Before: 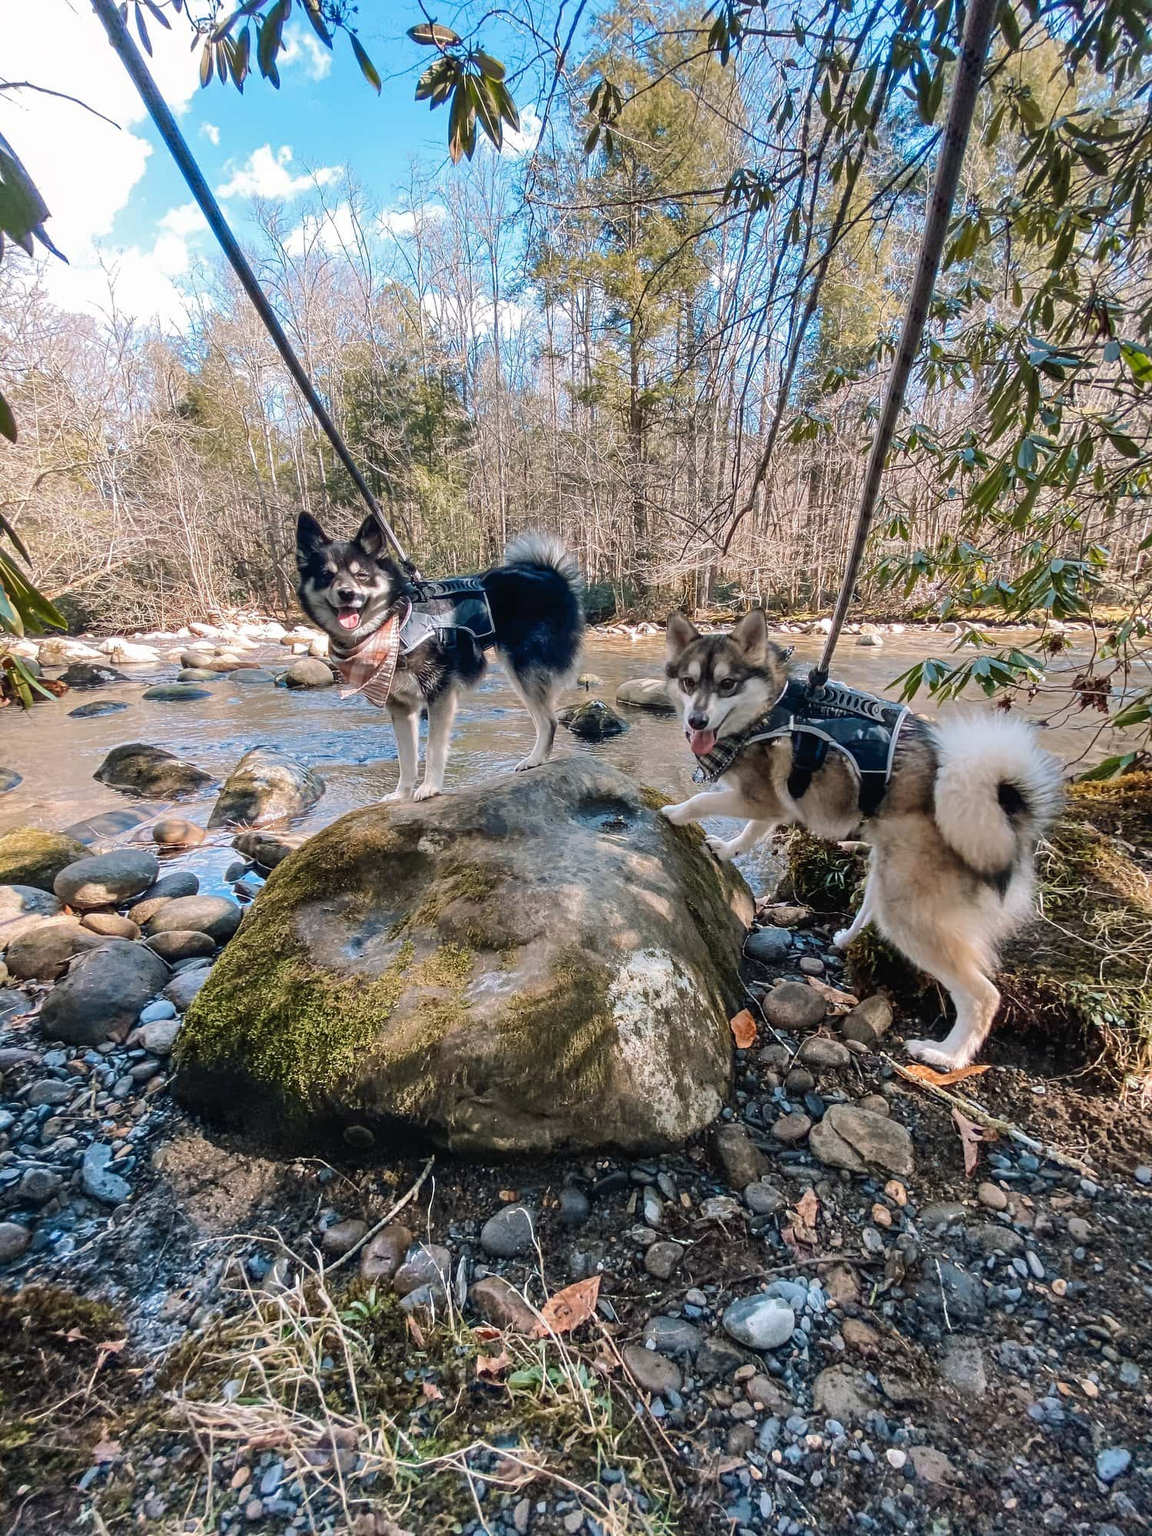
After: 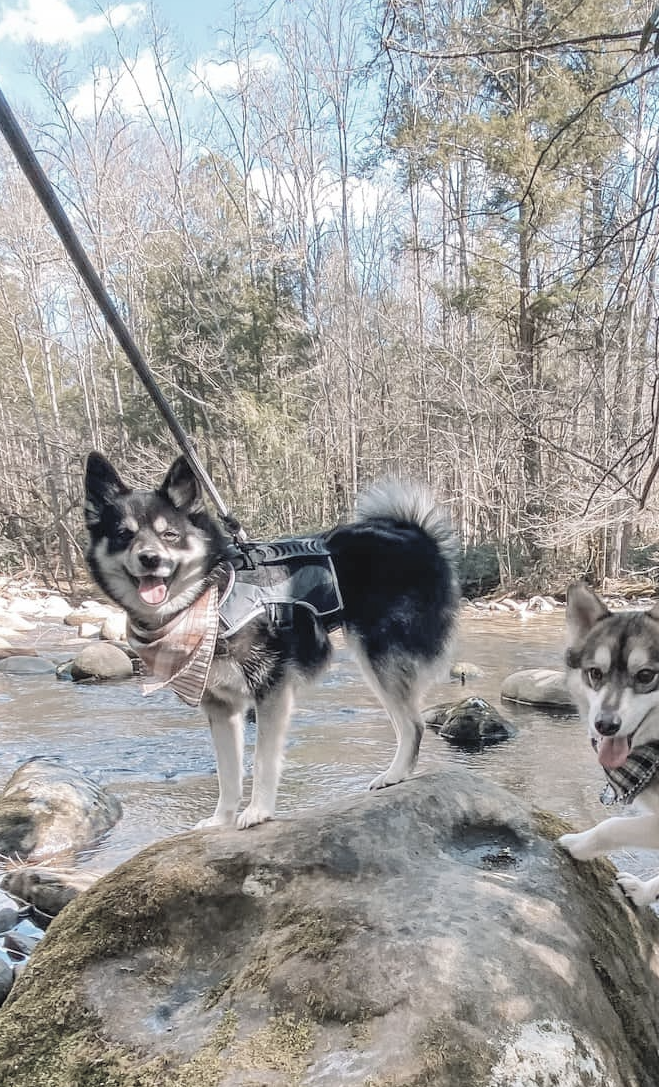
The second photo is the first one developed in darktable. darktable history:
contrast brightness saturation: brightness 0.183, saturation -0.505
crop: left 20.134%, top 10.752%, right 35.874%, bottom 34.868%
